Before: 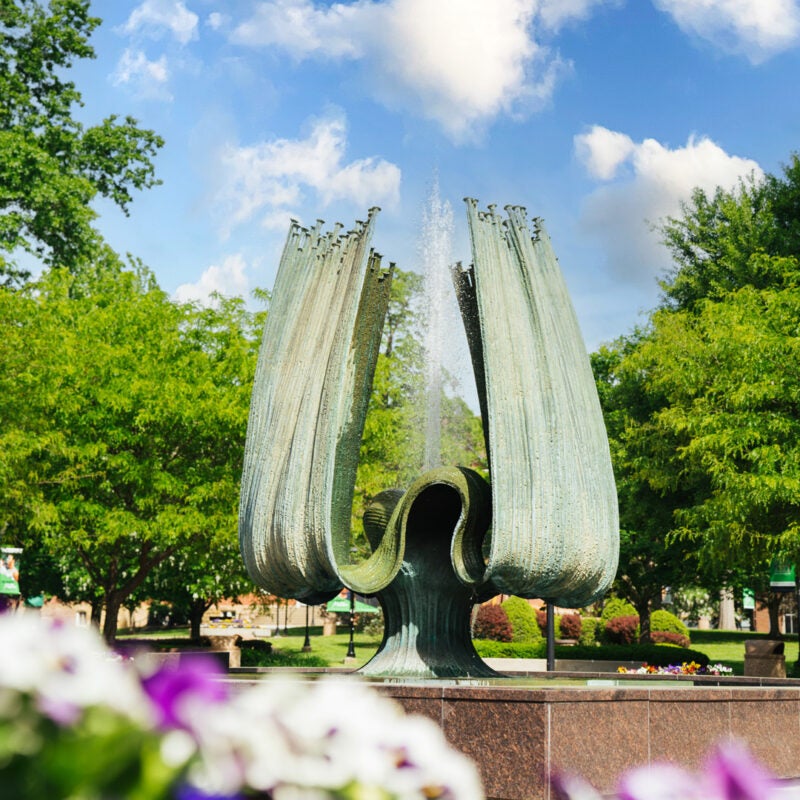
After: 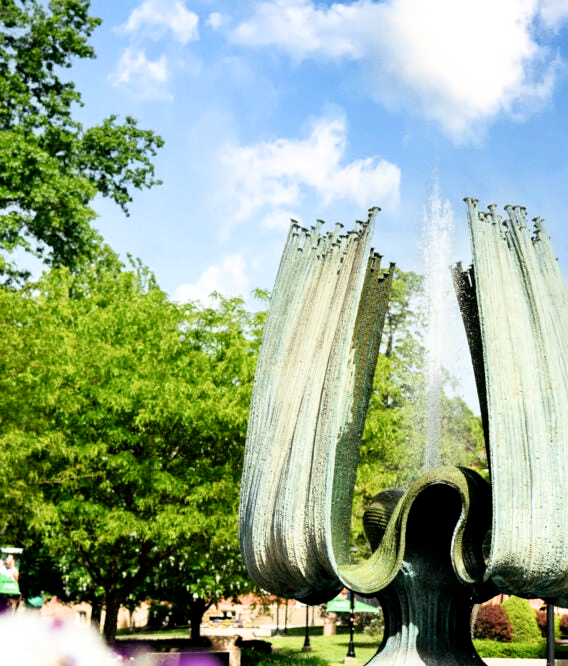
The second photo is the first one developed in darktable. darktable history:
crop: right 28.885%, bottom 16.626%
filmic rgb: white relative exposure 2.45 EV, hardness 6.33
exposure: black level correction 0.007, exposure 0.159 EV, compensate highlight preservation false
